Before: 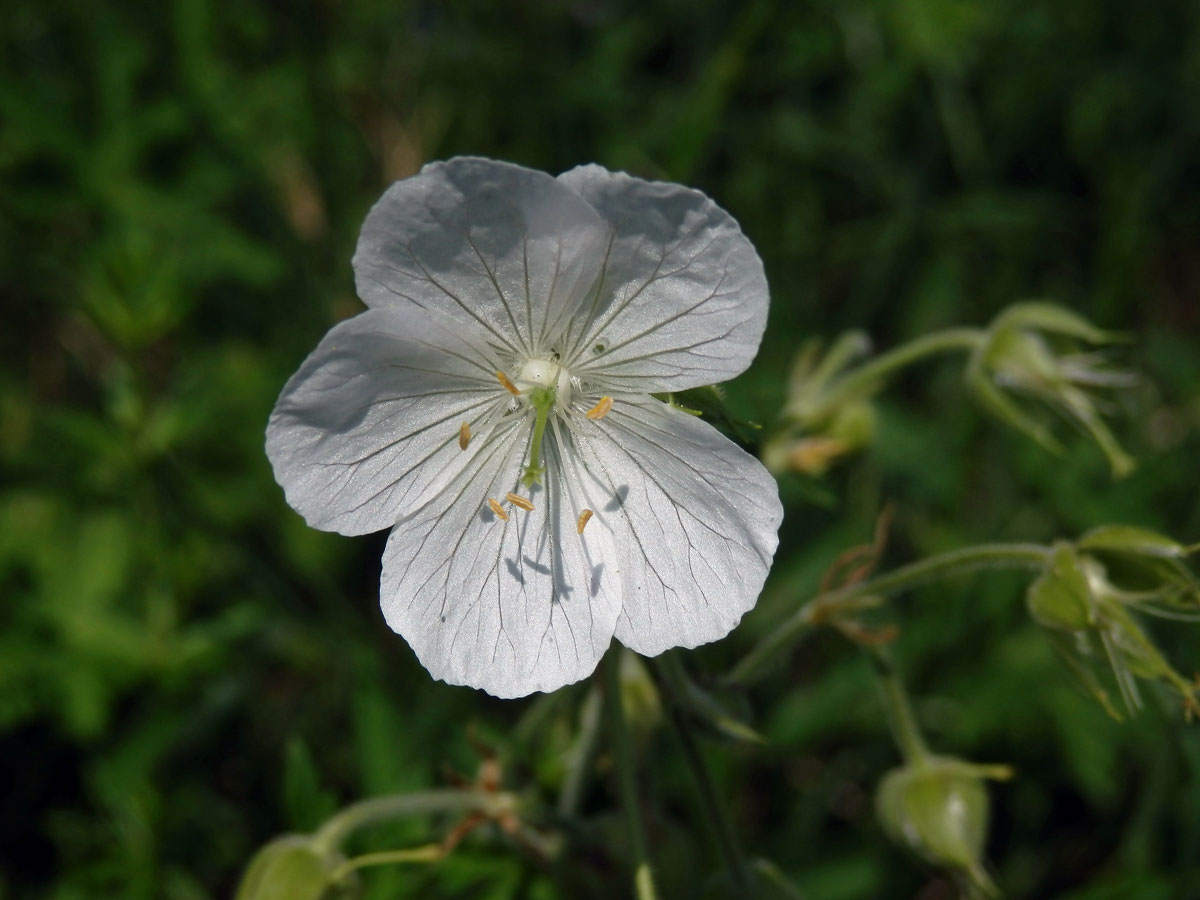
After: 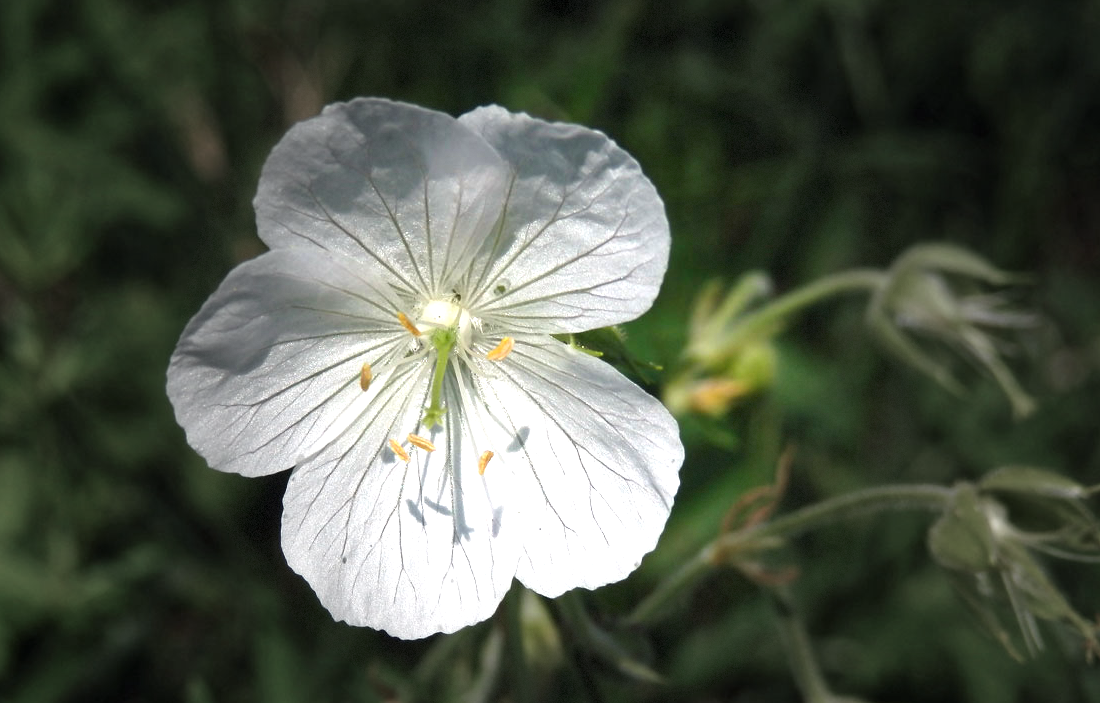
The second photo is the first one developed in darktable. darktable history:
crop: left 8.303%, top 6.575%, bottom 15.25%
vignetting: fall-off start 31.86%, fall-off radius 35.43%, dithering 8-bit output
exposure: black level correction 0, exposure 1.095 EV, compensate highlight preservation false
